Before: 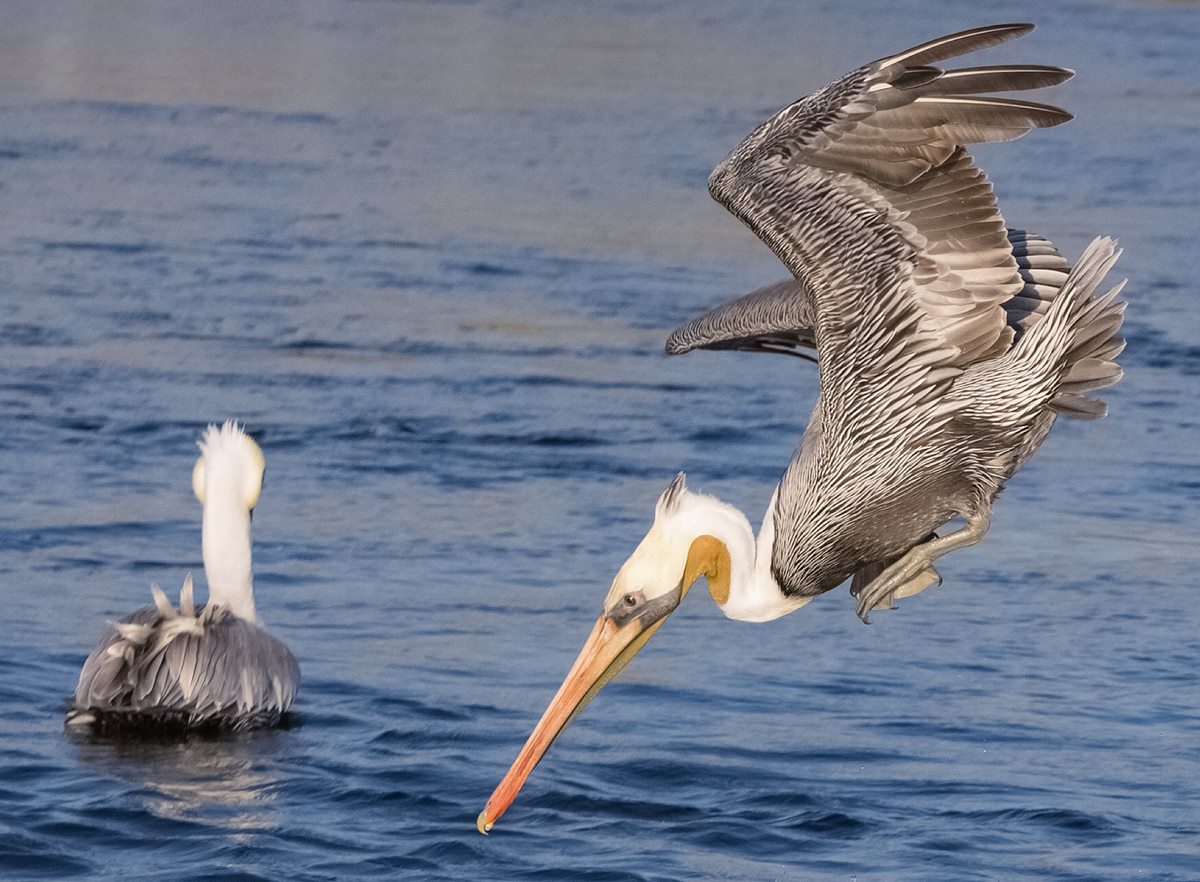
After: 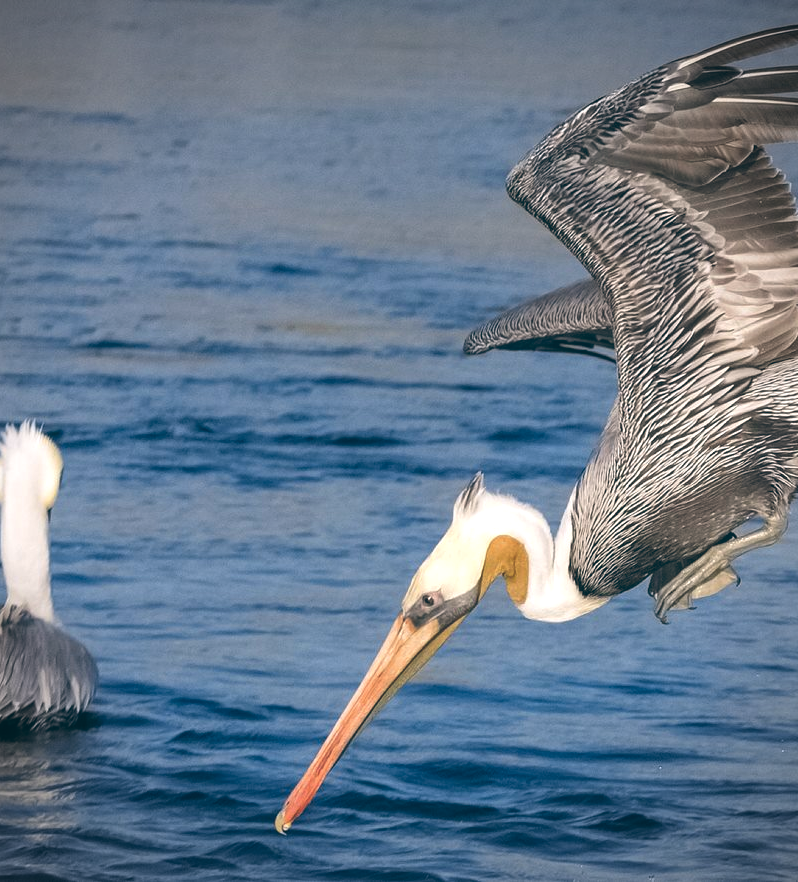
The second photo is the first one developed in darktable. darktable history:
crop: left 16.899%, right 16.556%
color balance: lift [1.016, 0.983, 1, 1.017], gamma [0.958, 1, 1, 1], gain [0.981, 1.007, 0.993, 1.002], input saturation 118.26%, contrast 13.43%, contrast fulcrum 21.62%, output saturation 82.76%
vignetting: fall-off radius 60.92%
